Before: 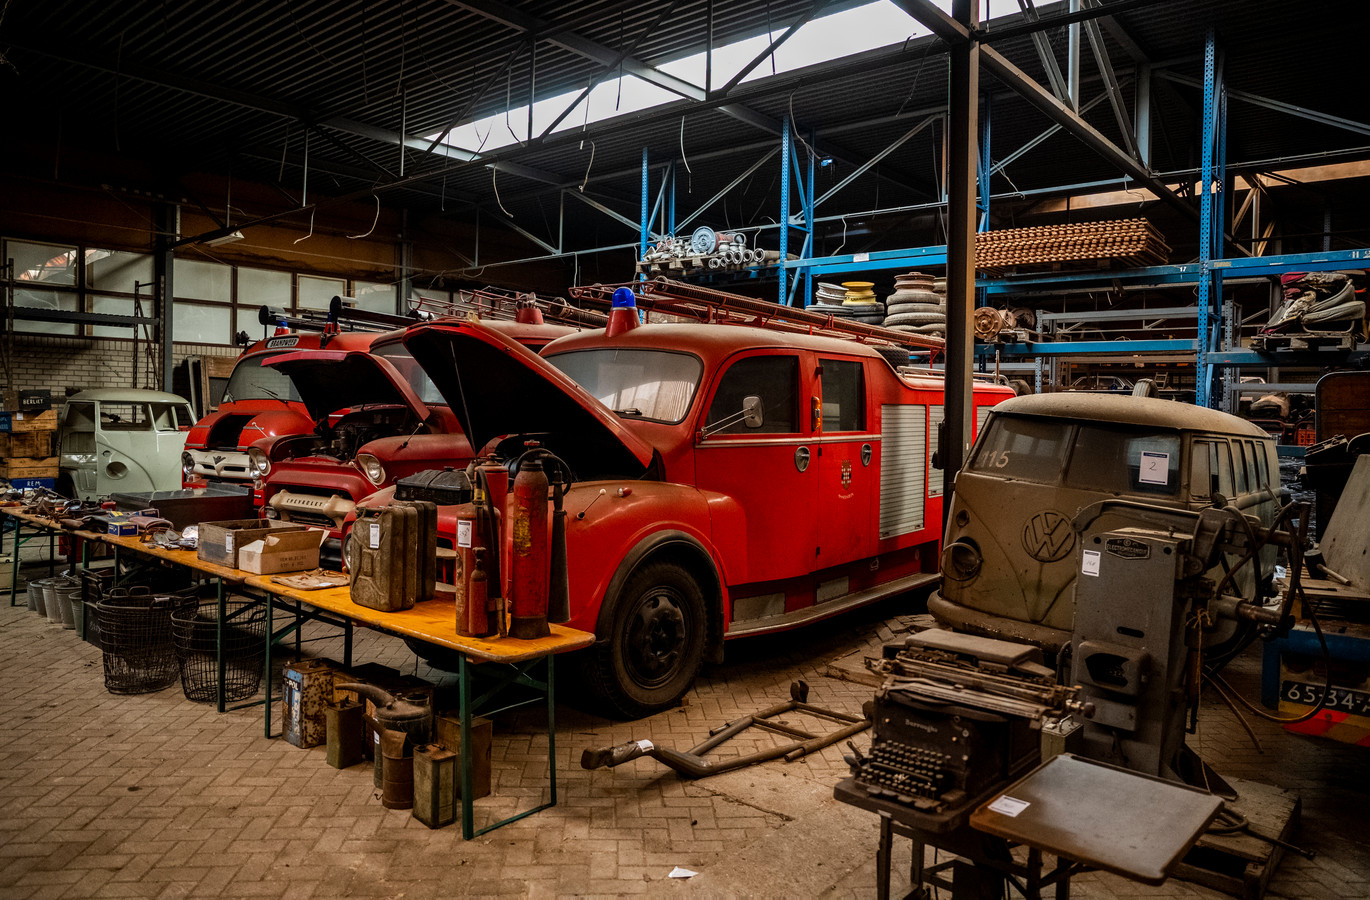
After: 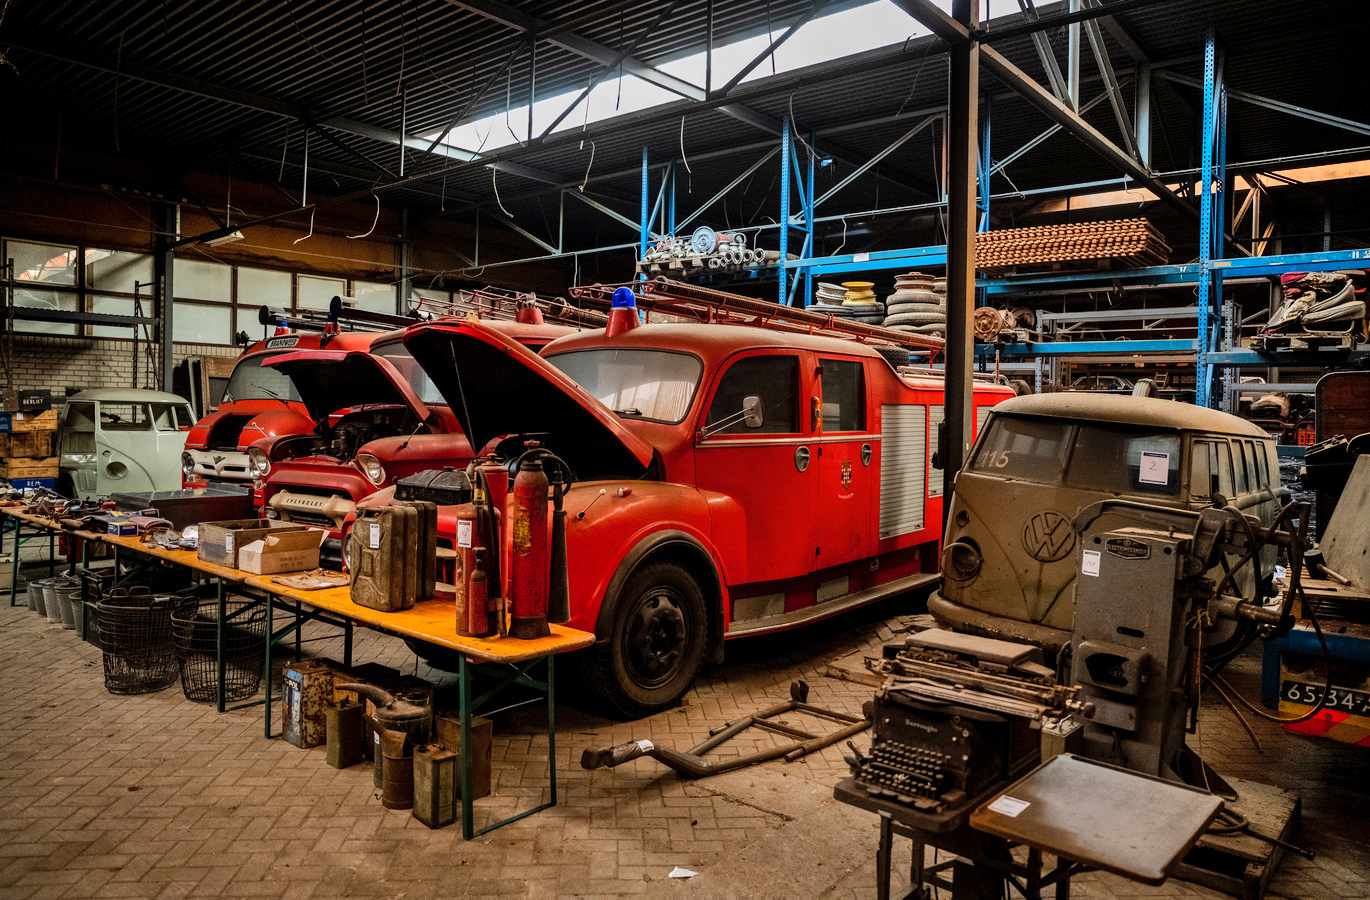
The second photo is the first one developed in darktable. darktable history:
tone curve: curves: ch0 [(0, 0) (0.077, 0.082) (0.765, 0.73) (1, 1)], color space Lab, independent channels, preserve colors none
shadows and highlights: low approximation 0.01, soften with gaussian
